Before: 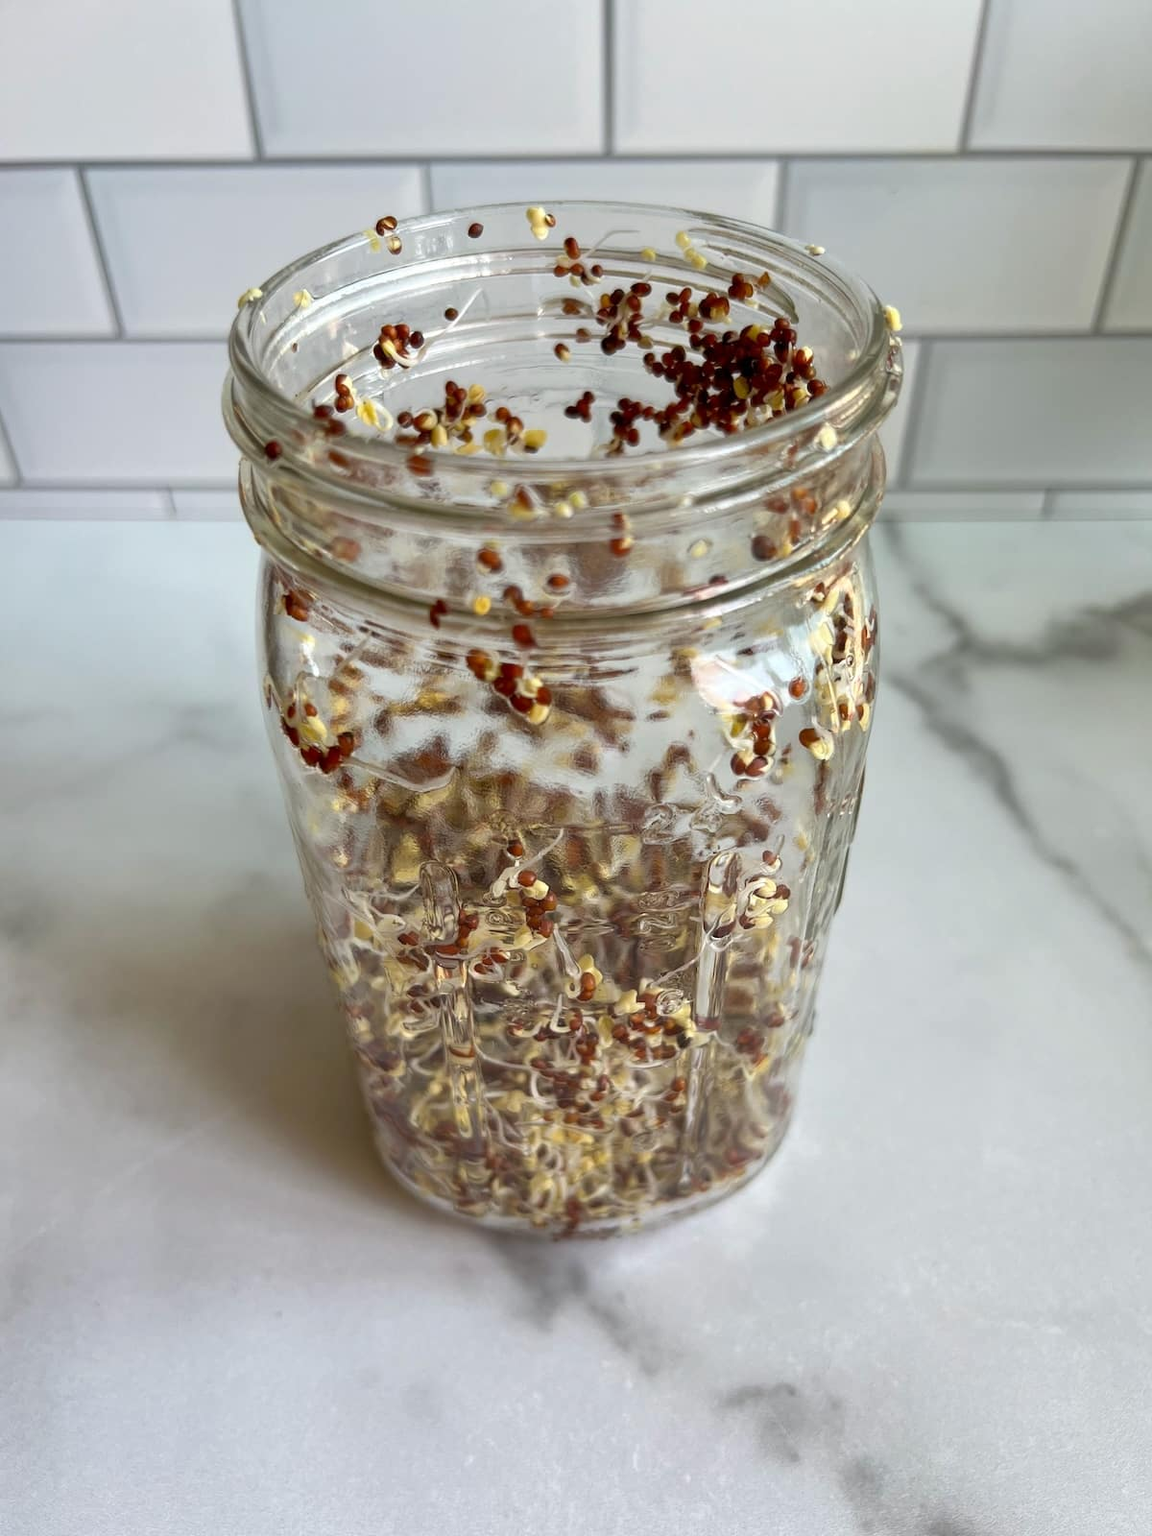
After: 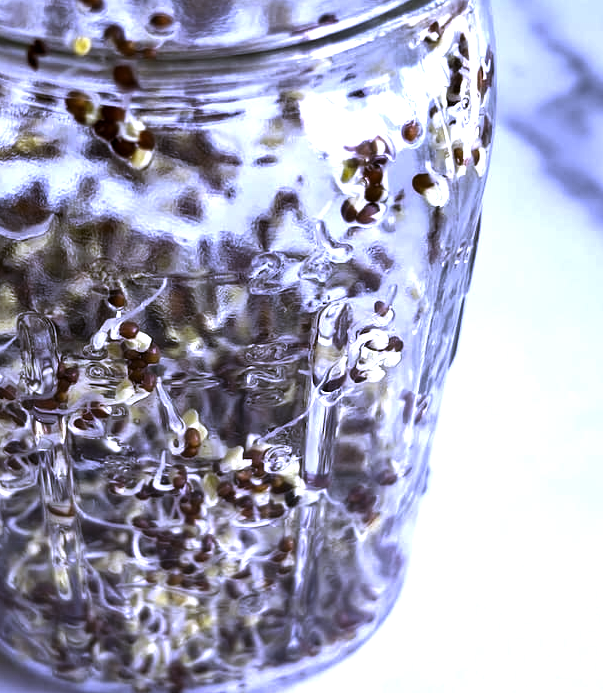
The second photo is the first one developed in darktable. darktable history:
levels: levels [0.044, 0.475, 0.791]
crop: left 35.03%, top 36.625%, right 14.663%, bottom 20.057%
color correction: highlights a* 12.23, highlights b* 5.41
white balance: red 0.766, blue 1.537
